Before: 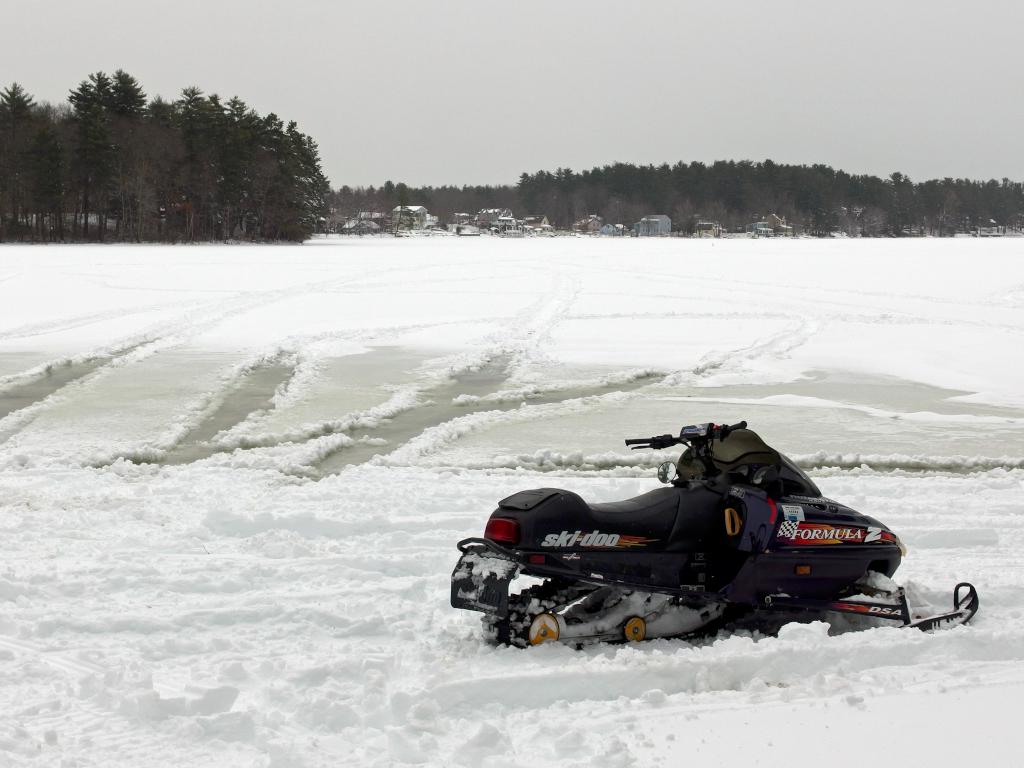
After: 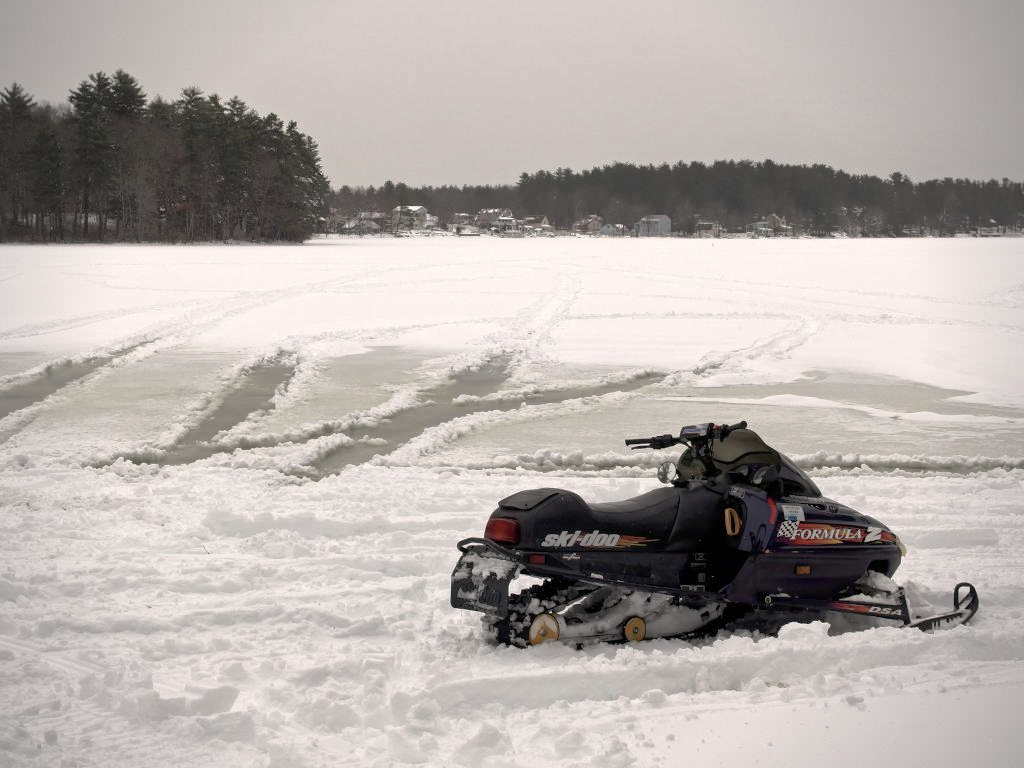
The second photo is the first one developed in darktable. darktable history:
color correction: highlights a* 5.58, highlights b* 5.17, saturation 0.645
vignetting: on, module defaults
shadows and highlights: on, module defaults
contrast brightness saturation: contrast 0.154, brightness 0.051
